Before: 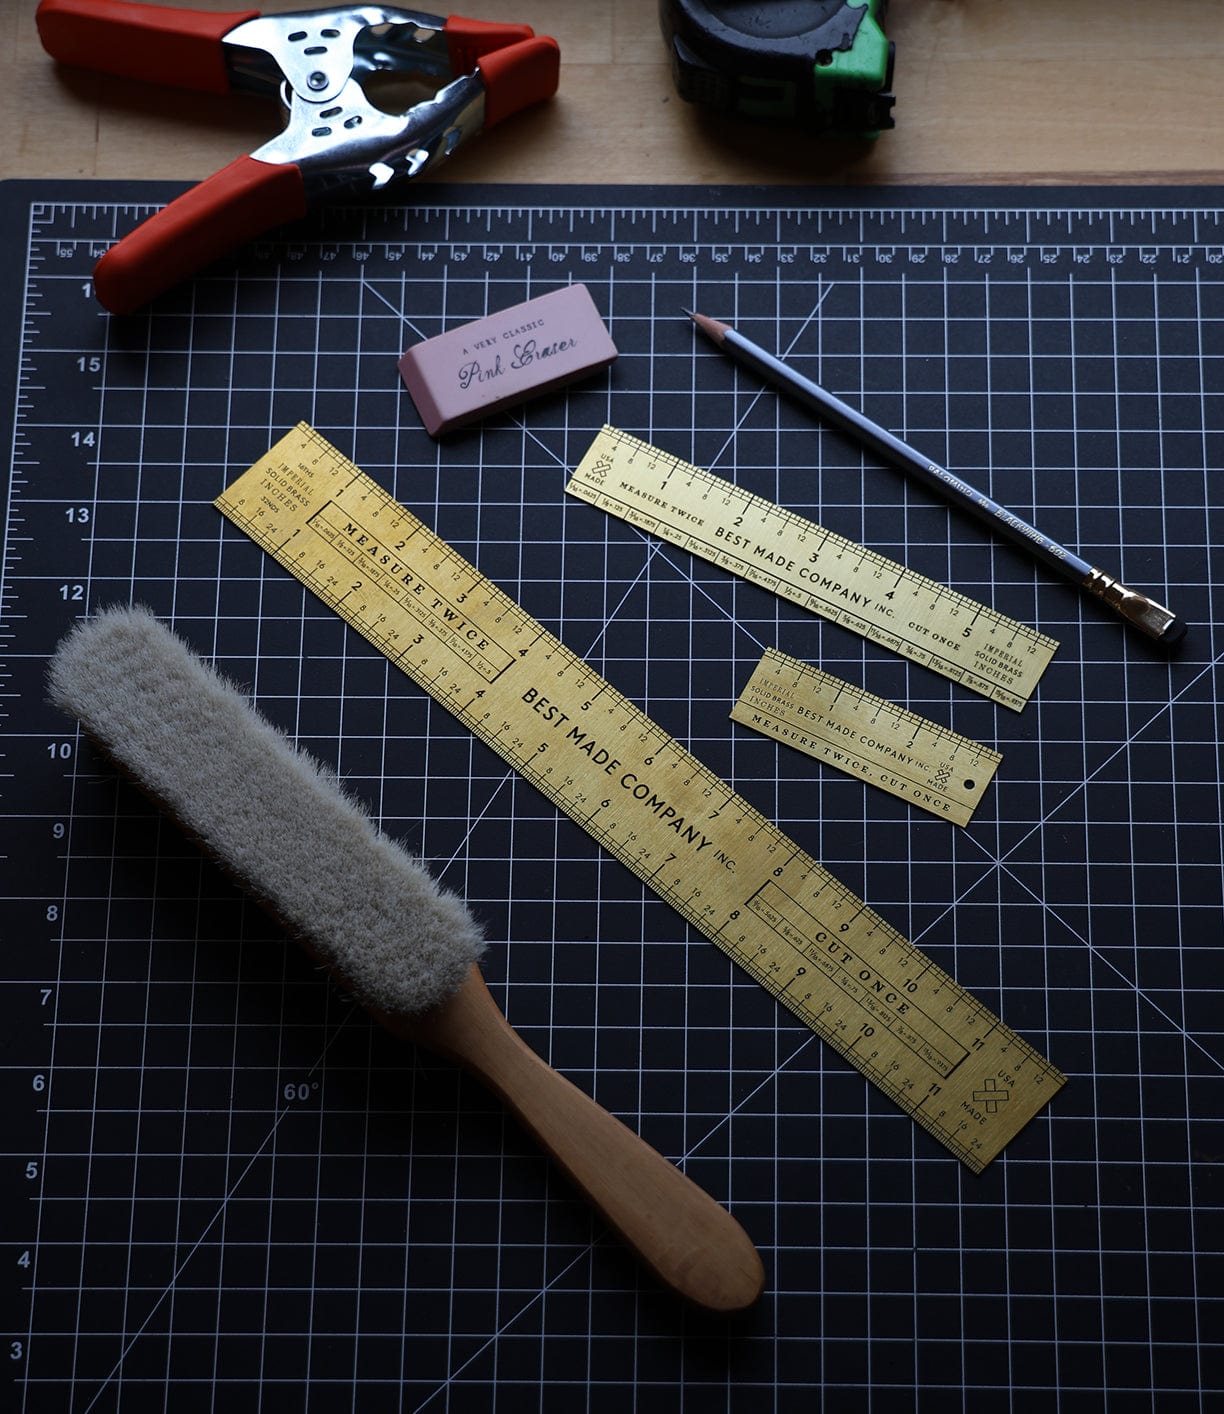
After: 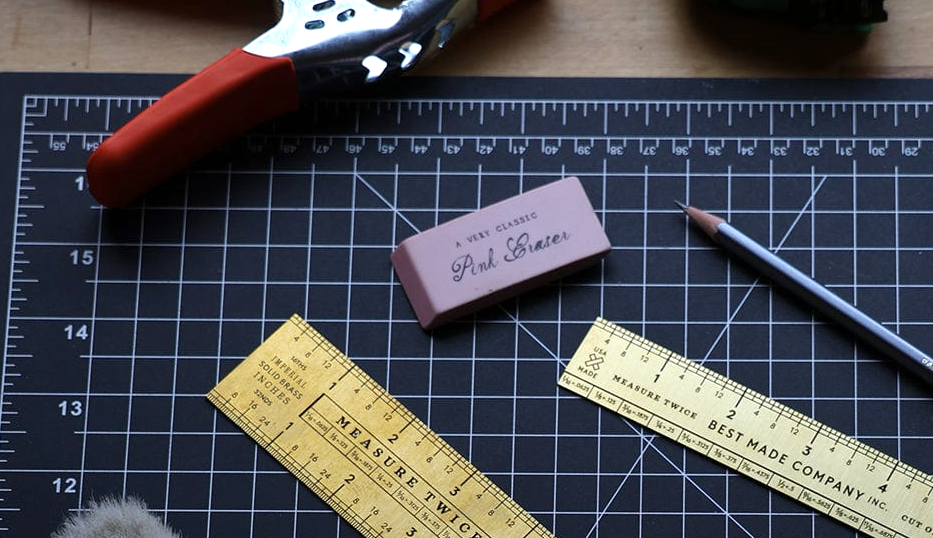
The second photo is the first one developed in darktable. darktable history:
exposure: exposure 0.29 EV, compensate highlight preservation false
crop: left 0.579%, top 7.627%, right 23.167%, bottom 54.275%
